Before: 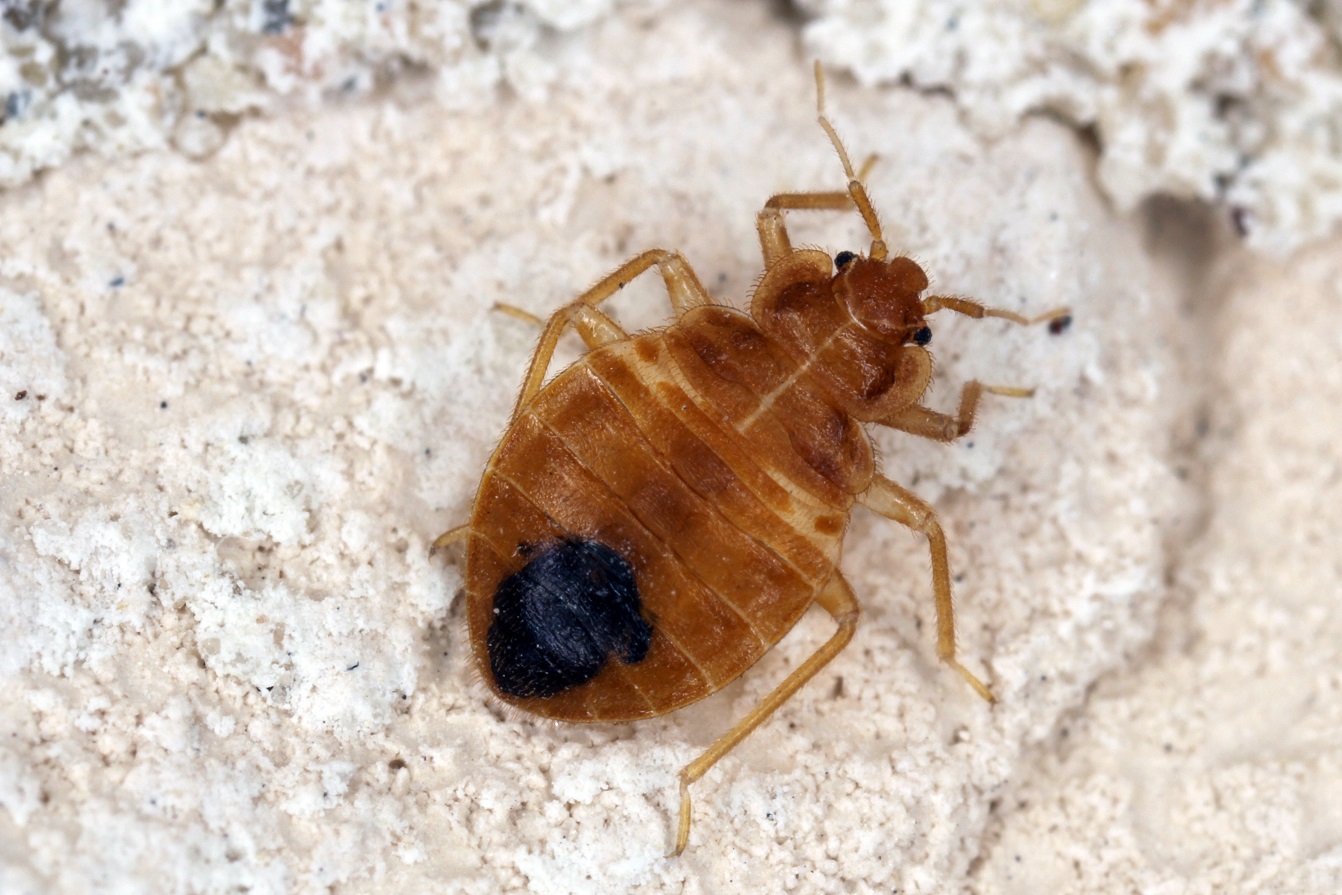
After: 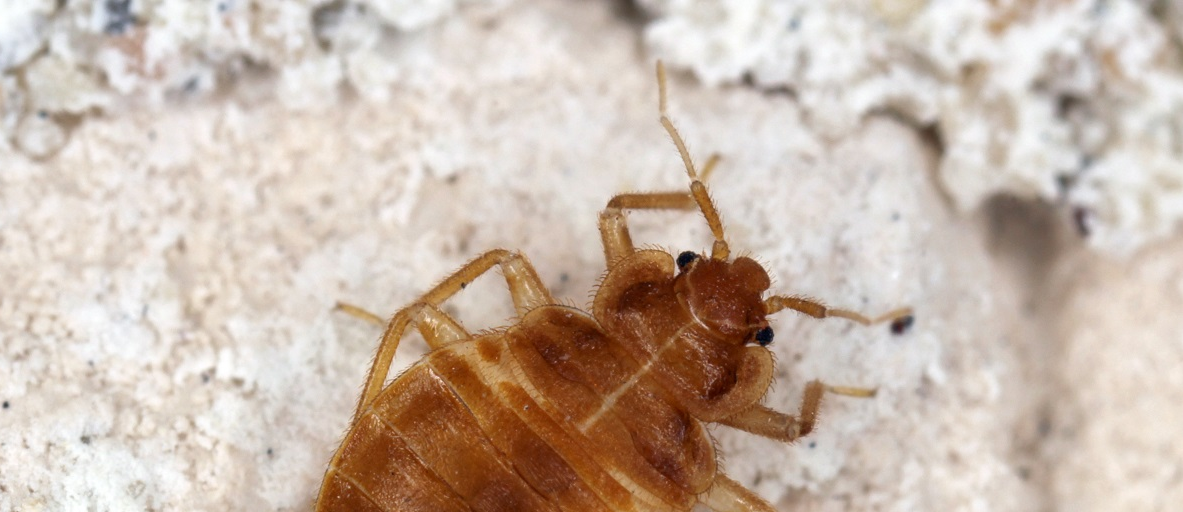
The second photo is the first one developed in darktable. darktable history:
tone equalizer: on, module defaults
crop and rotate: left 11.812%, bottom 42.776%
